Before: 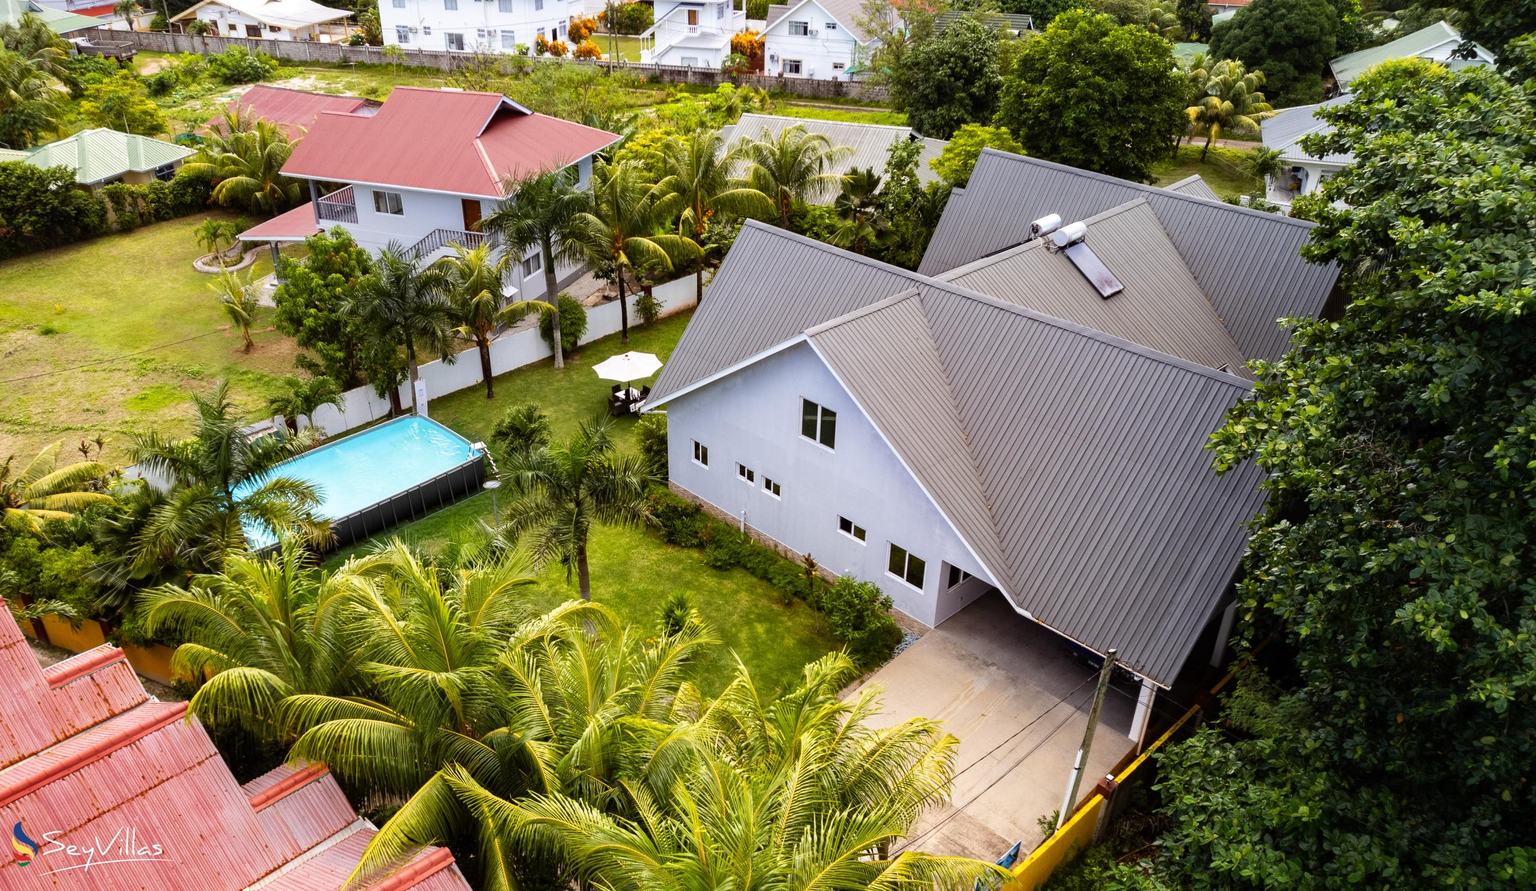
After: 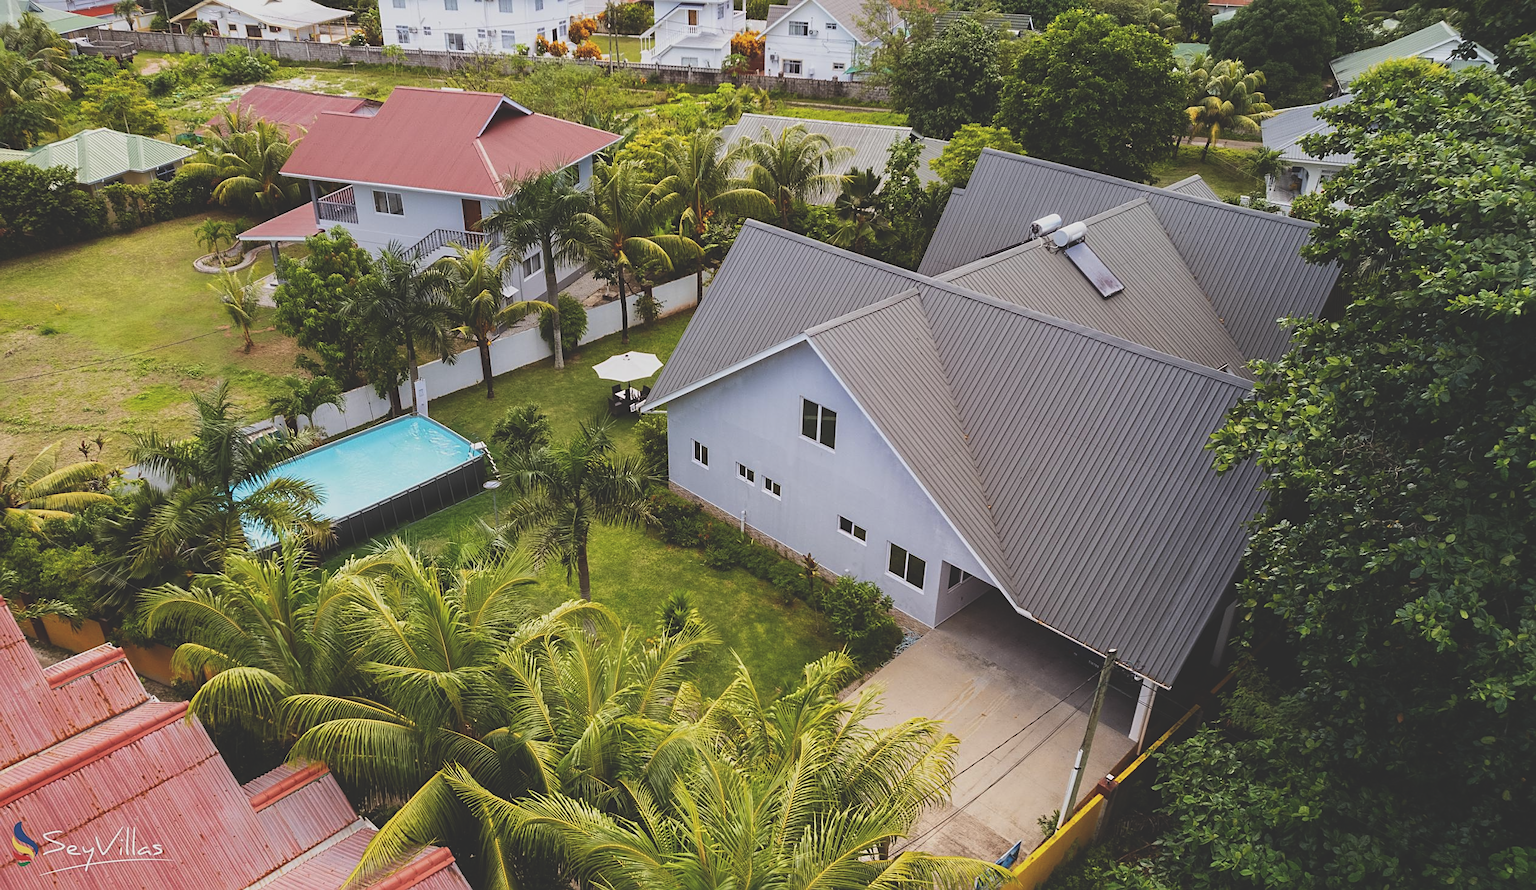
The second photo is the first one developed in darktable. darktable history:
sharpen: on, module defaults
exposure: black level correction -0.036, exposure -0.497 EV, compensate highlight preservation false
